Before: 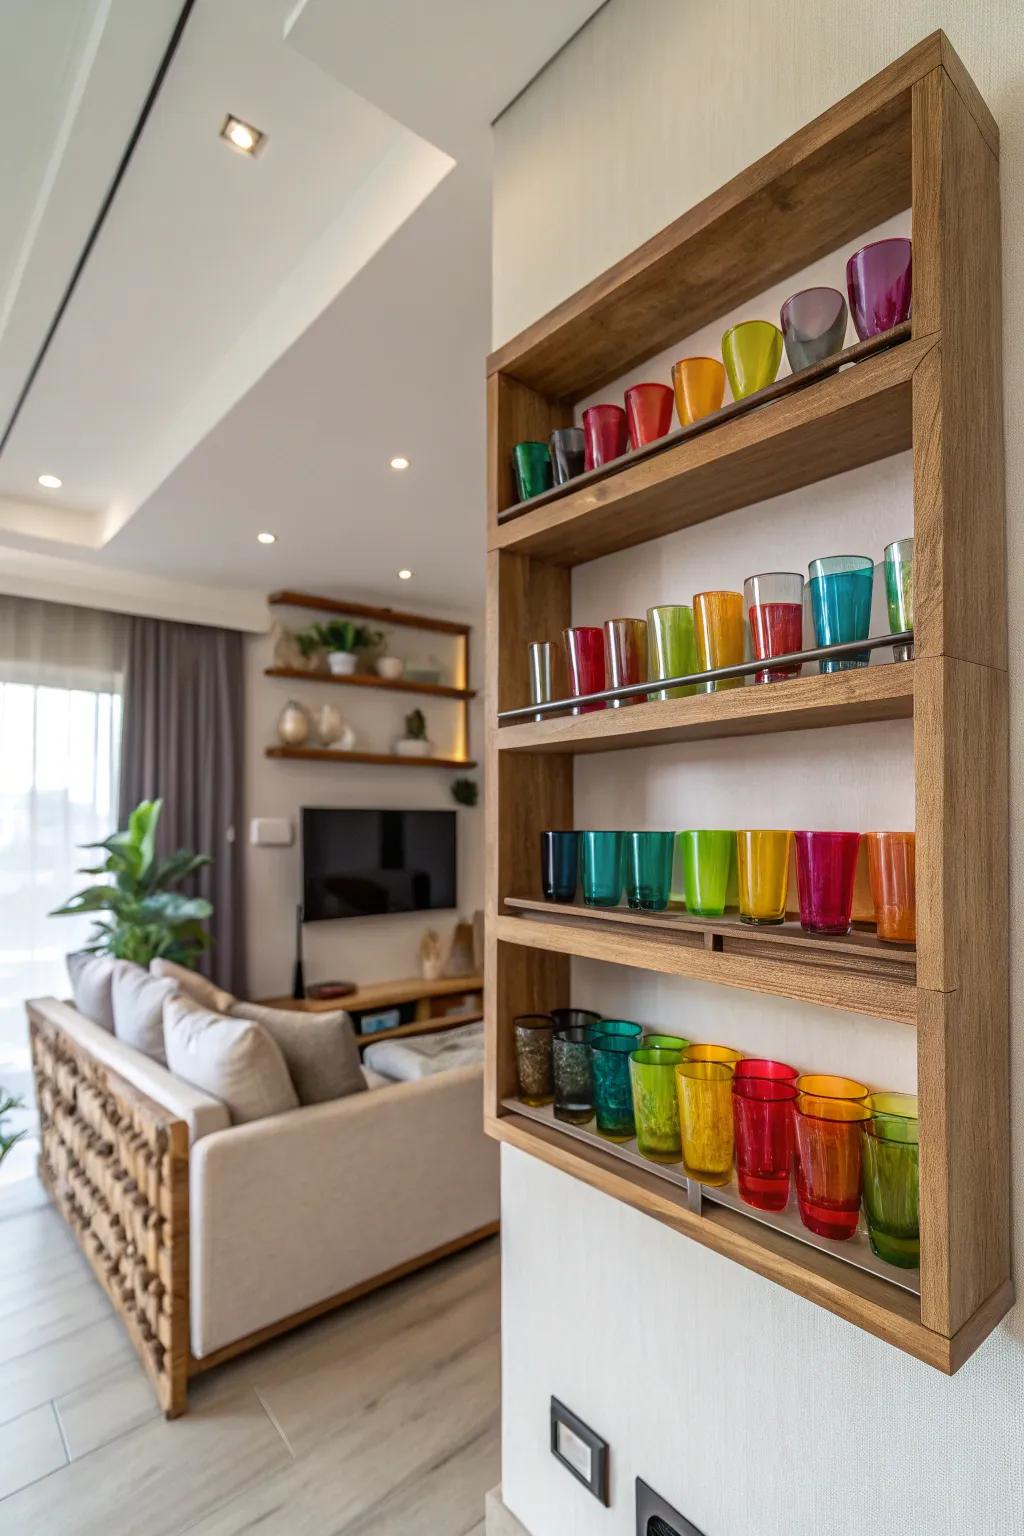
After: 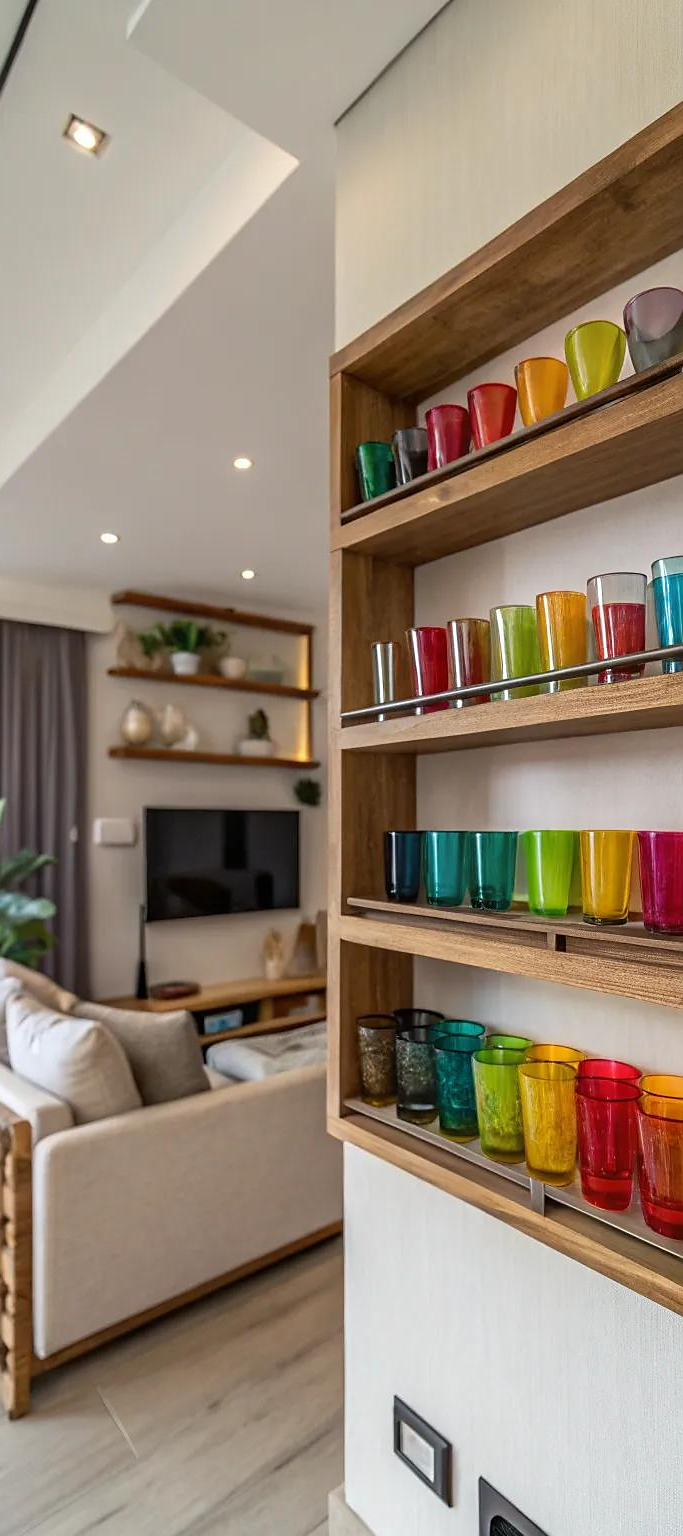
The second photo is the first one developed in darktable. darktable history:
sharpen: radius 1.537, amount 0.376, threshold 1.493
crop: left 15.398%, right 17.81%
